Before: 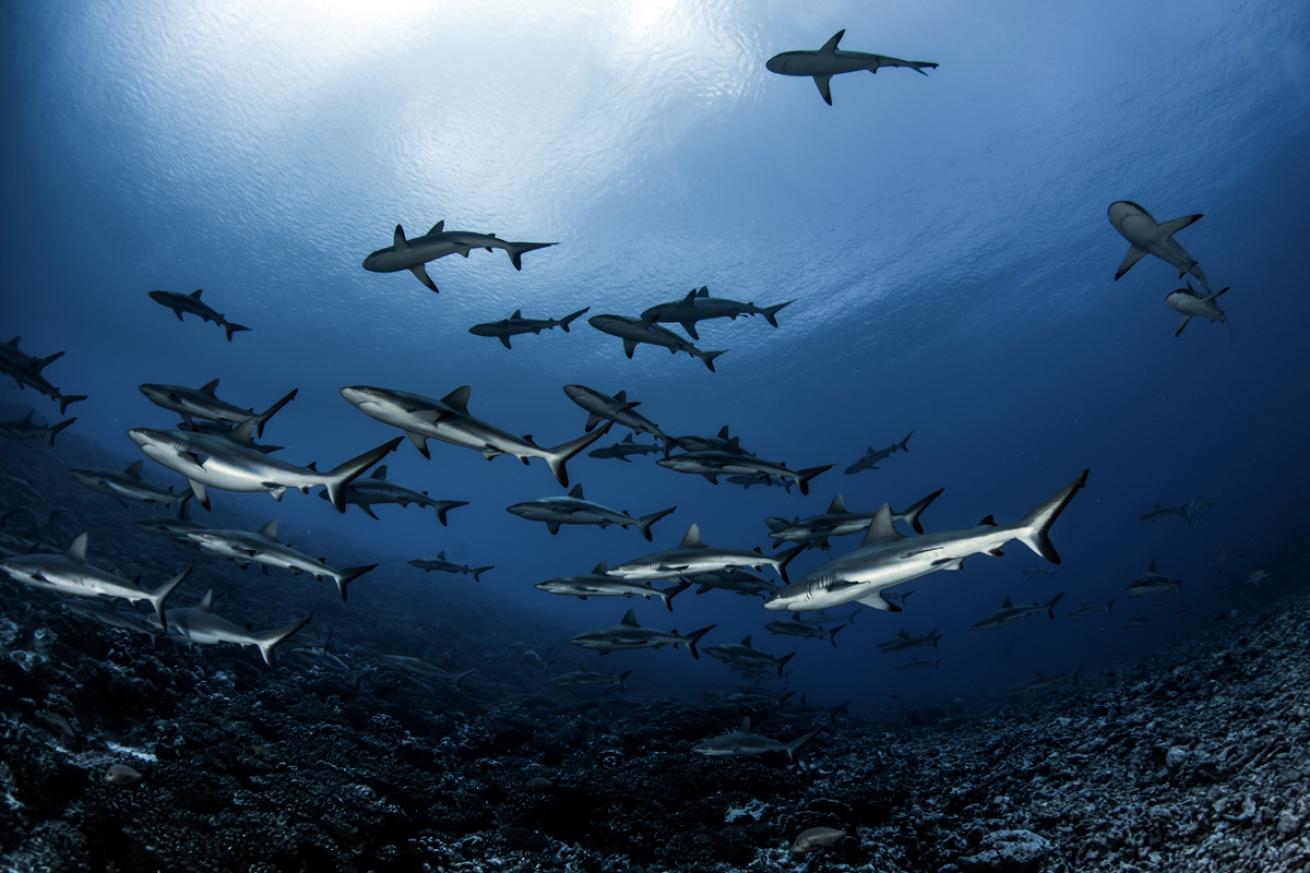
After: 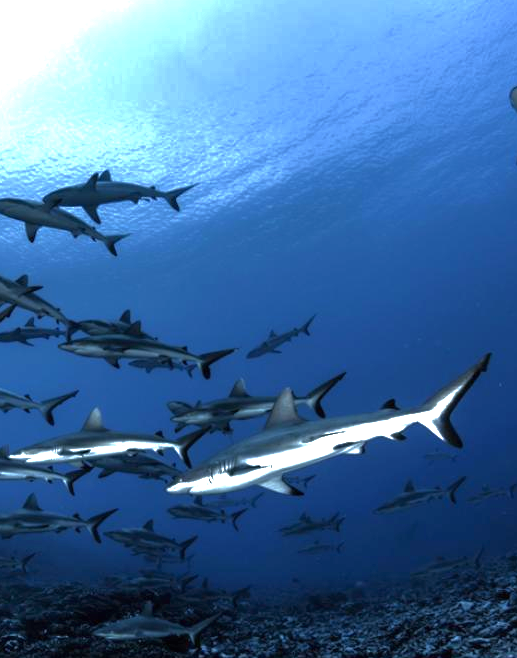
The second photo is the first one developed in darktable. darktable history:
crop: left 45.721%, top 13.393%, right 14.118%, bottom 10.01%
white balance: red 0.931, blue 1.11
base curve: curves: ch0 [(0, 0) (0.826, 0.587) (1, 1)]
exposure: black level correction 0, exposure 1.741 EV, compensate exposure bias true, compensate highlight preservation false
